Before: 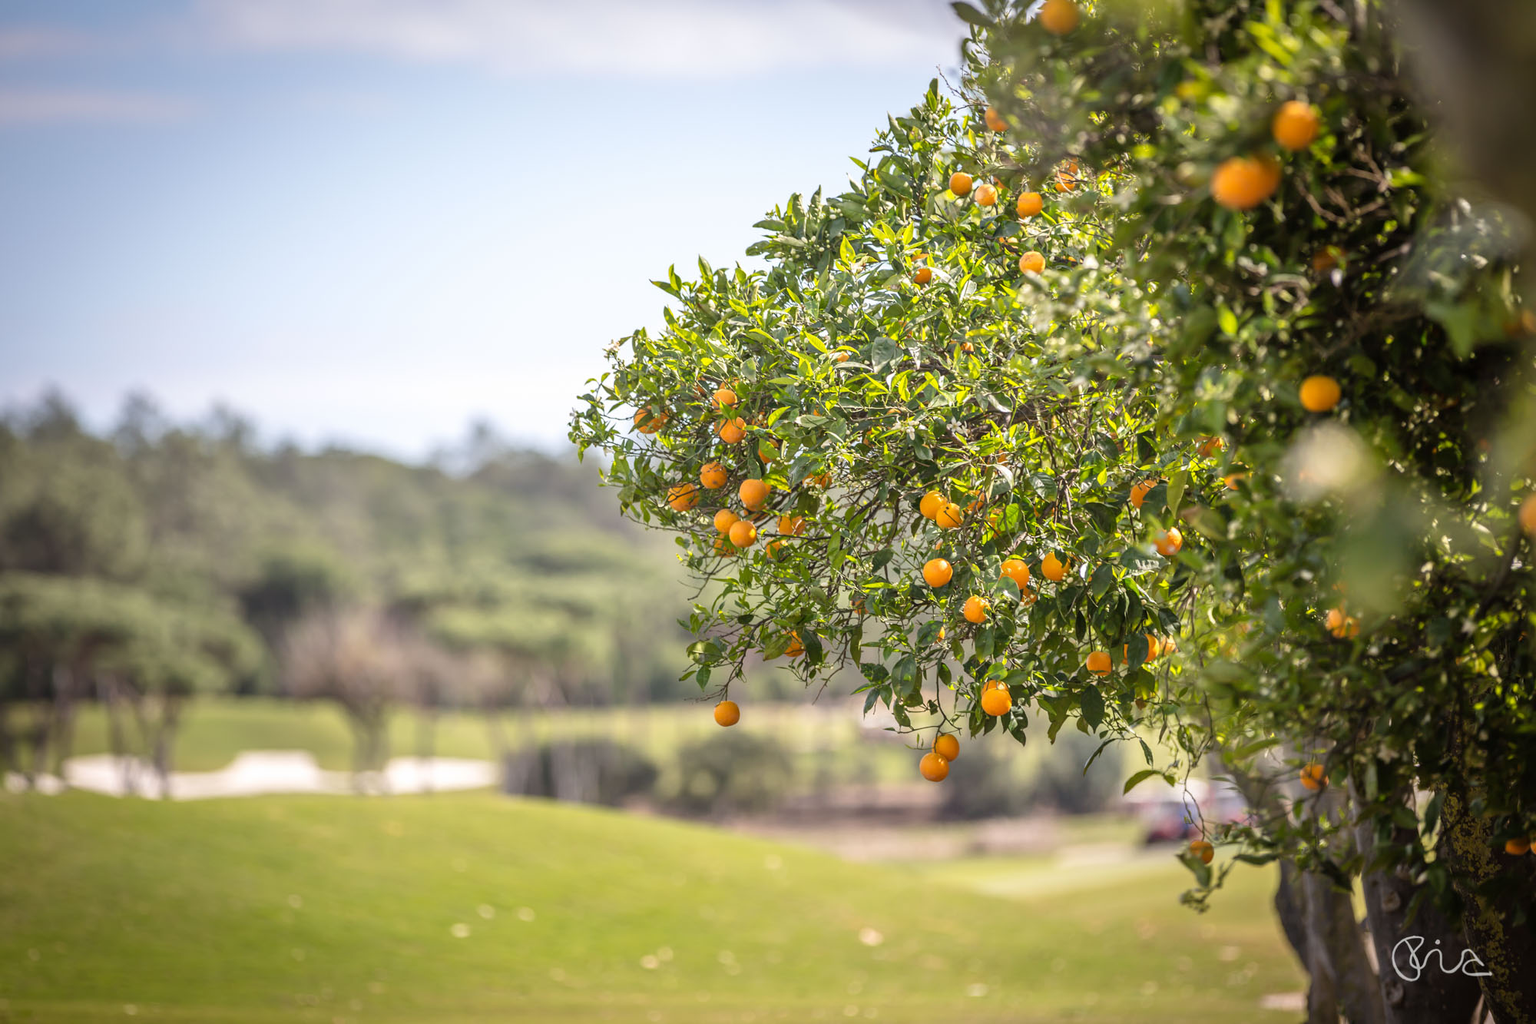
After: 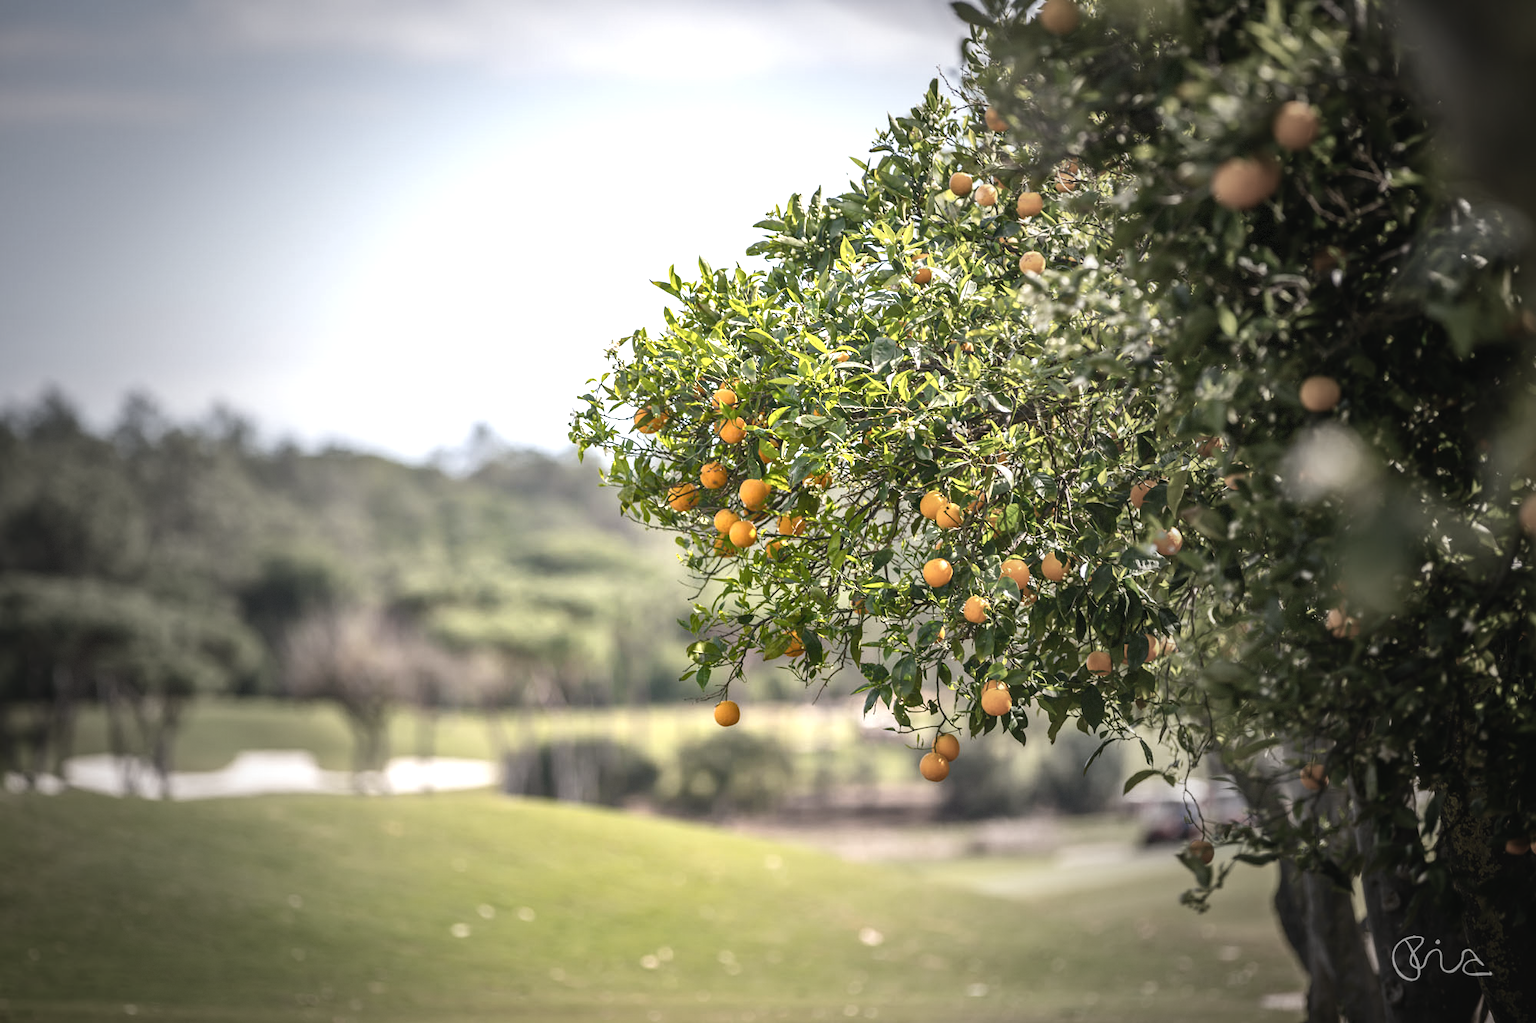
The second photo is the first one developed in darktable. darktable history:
vignetting: fall-off start 15.98%, fall-off radius 99.08%, brightness -0.484, center (-0.119, -0.002), width/height ratio 0.716, dithering 8-bit output
color balance rgb: shadows lift › chroma 2.04%, shadows lift › hue 184.62°, global offset › luminance 0.743%, perceptual saturation grading › global saturation 21.286%, perceptual saturation grading › highlights -19.997%, perceptual saturation grading › shadows 29.297%, perceptual brilliance grading › global brilliance 15.174%, perceptual brilliance grading › shadows -34.282%
color correction: highlights b* -0.048, saturation 0.774
